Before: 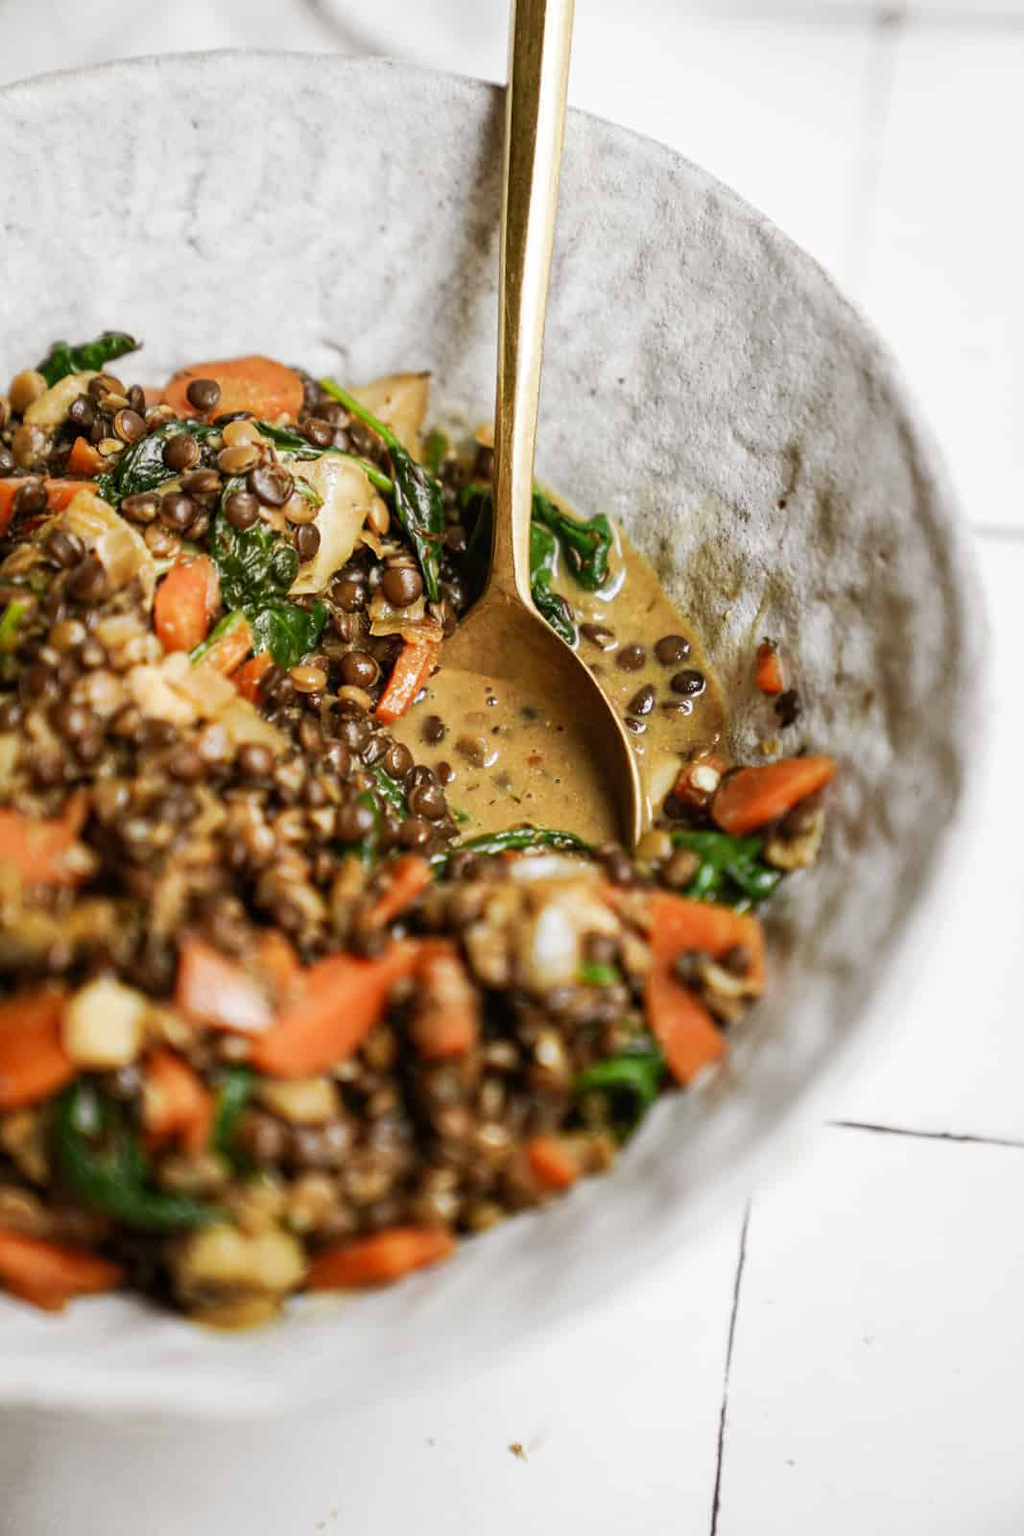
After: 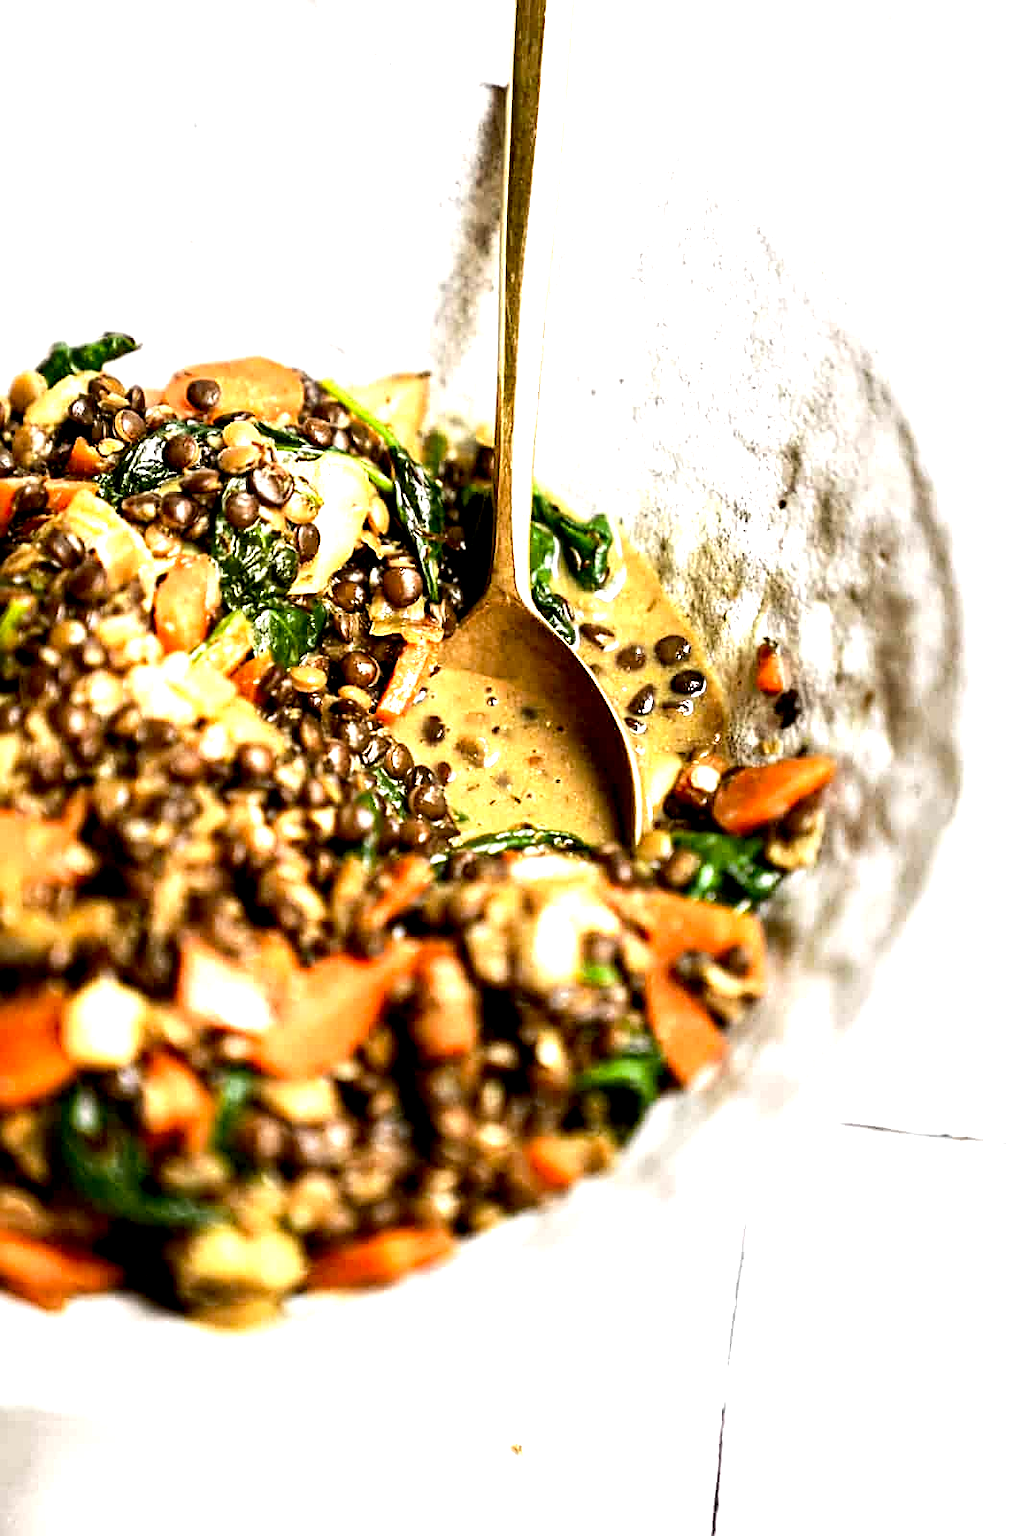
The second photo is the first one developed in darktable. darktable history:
tone equalizer: -8 EV -0.75 EV, -7 EV -0.7 EV, -6 EV -0.6 EV, -5 EV -0.4 EV, -3 EV 0.4 EV, -2 EV 0.6 EV, -1 EV 0.7 EV, +0 EV 0.75 EV, edges refinement/feathering 500, mask exposure compensation -1.57 EV, preserve details no
exposure: black level correction 0.012, exposure 0.7 EV, compensate exposure bias true, compensate highlight preservation false
sharpen: on, module defaults
